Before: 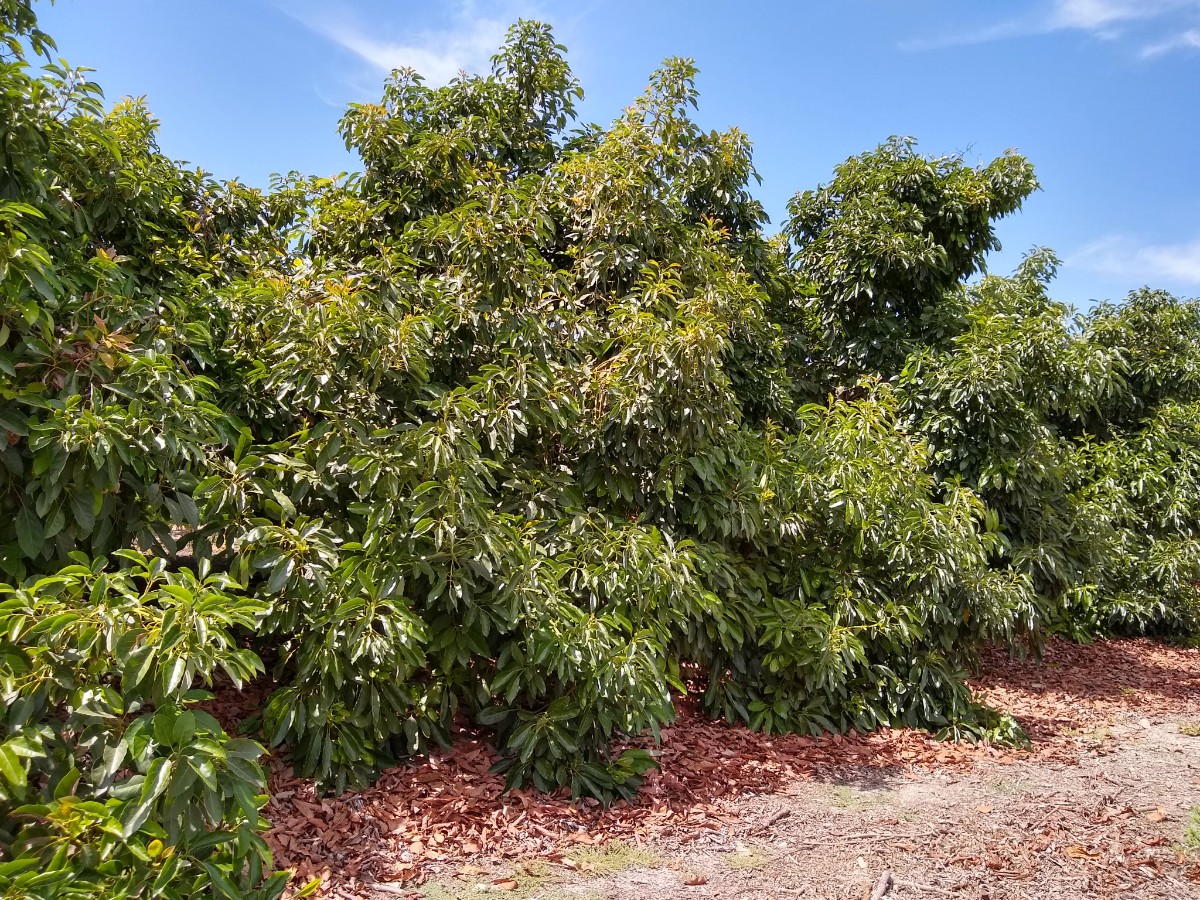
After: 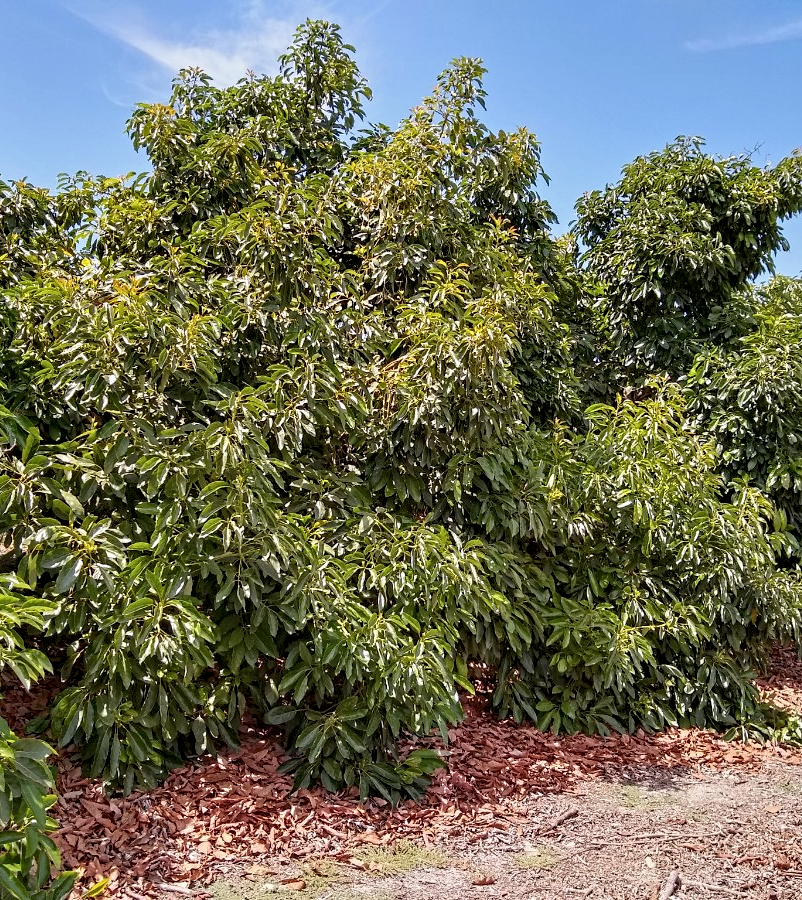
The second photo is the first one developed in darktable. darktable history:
color balance rgb: contrast -10%
contrast equalizer: octaves 7, y [[0.502, 0.517, 0.543, 0.576, 0.611, 0.631], [0.5 ×6], [0.5 ×6], [0 ×6], [0 ×6]]
crop and rotate: left 17.732%, right 15.423%
